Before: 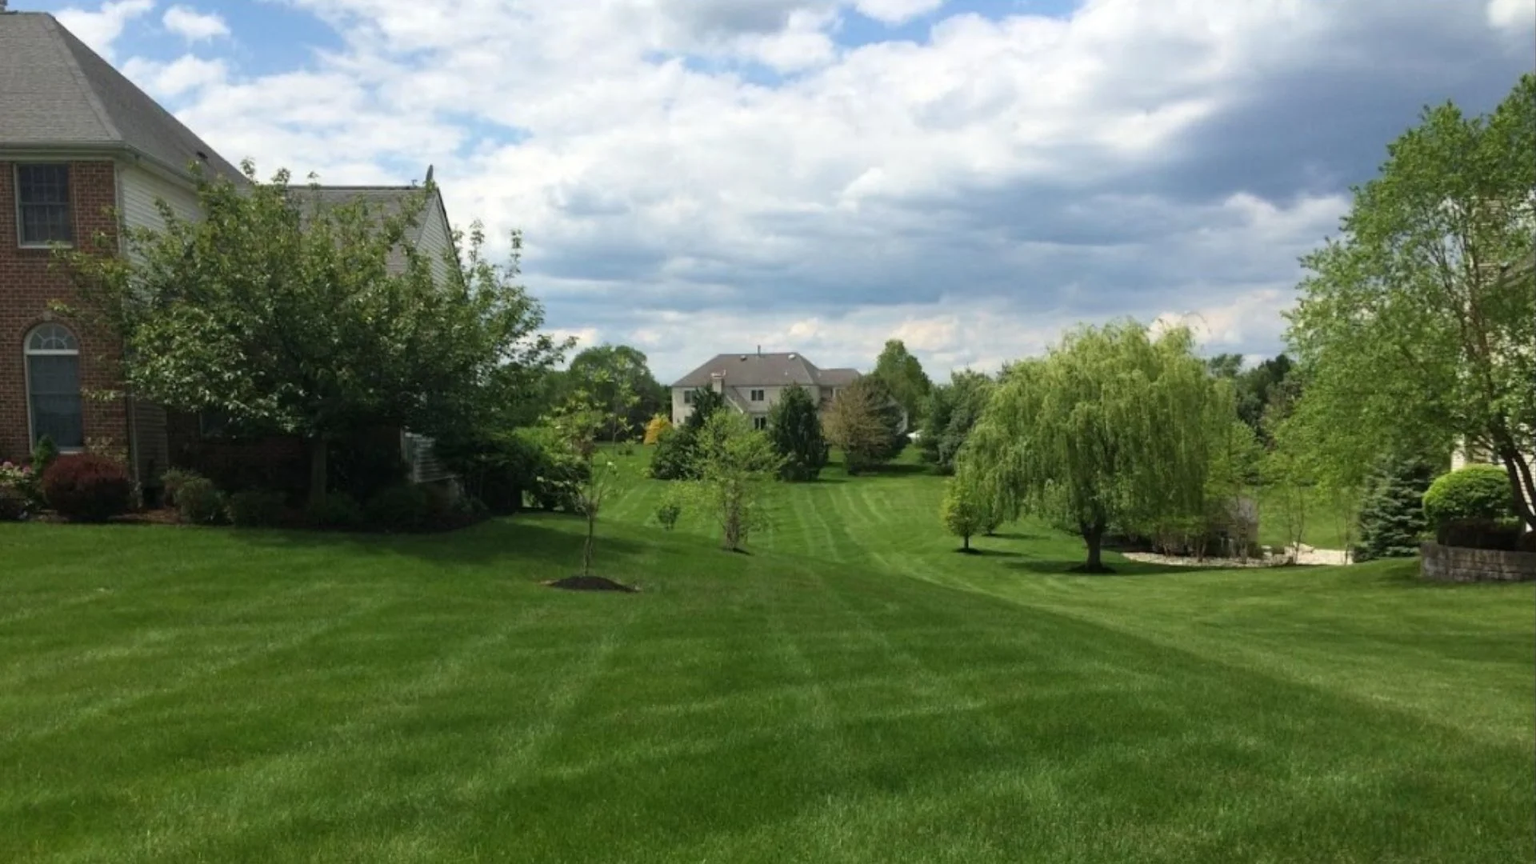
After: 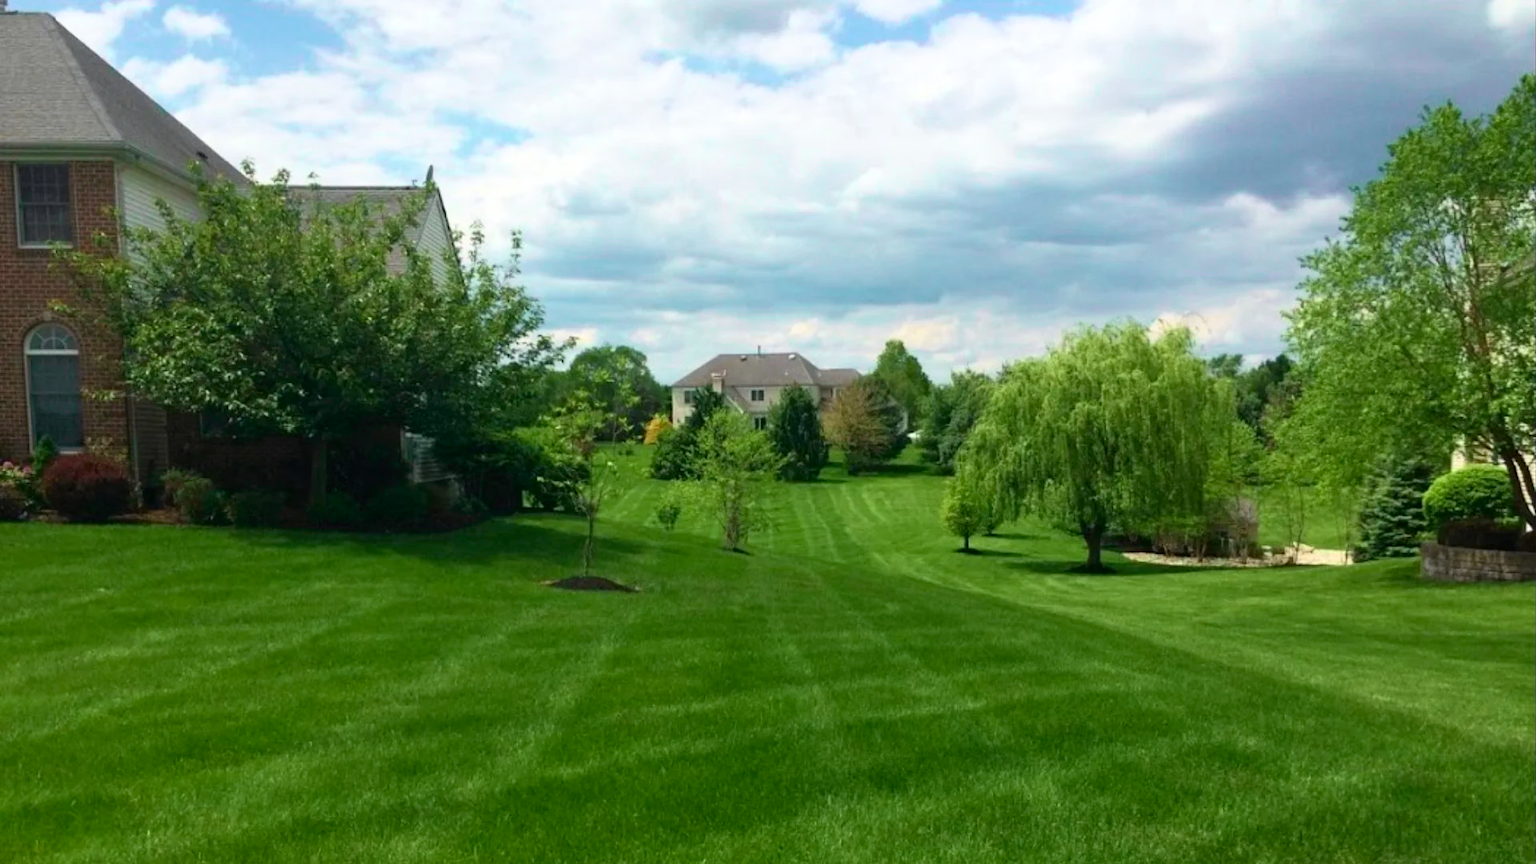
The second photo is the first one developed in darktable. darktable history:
tone curve: curves: ch0 [(0, 0) (0.051, 0.047) (0.102, 0.099) (0.232, 0.249) (0.462, 0.501) (0.698, 0.761) (0.908, 0.946) (1, 1)]; ch1 [(0, 0) (0.339, 0.298) (0.402, 0.363) (0.453, 0.413) (0.485, 0.469) (0.494, 0.493) (0.504, 0.501) (0.525, 0.533) (0.563, 0.591) (0.597, 0.631) (1, 1)]; ch2 [(0, 0) (0.48, 0.48) (0.504, 0.5) (0.539, 0.554) (0.59, 0.628) (0.642, 0.682) (0.824, 0.815) (1, 1)], color space Lab, independent channels, preserve colors none
